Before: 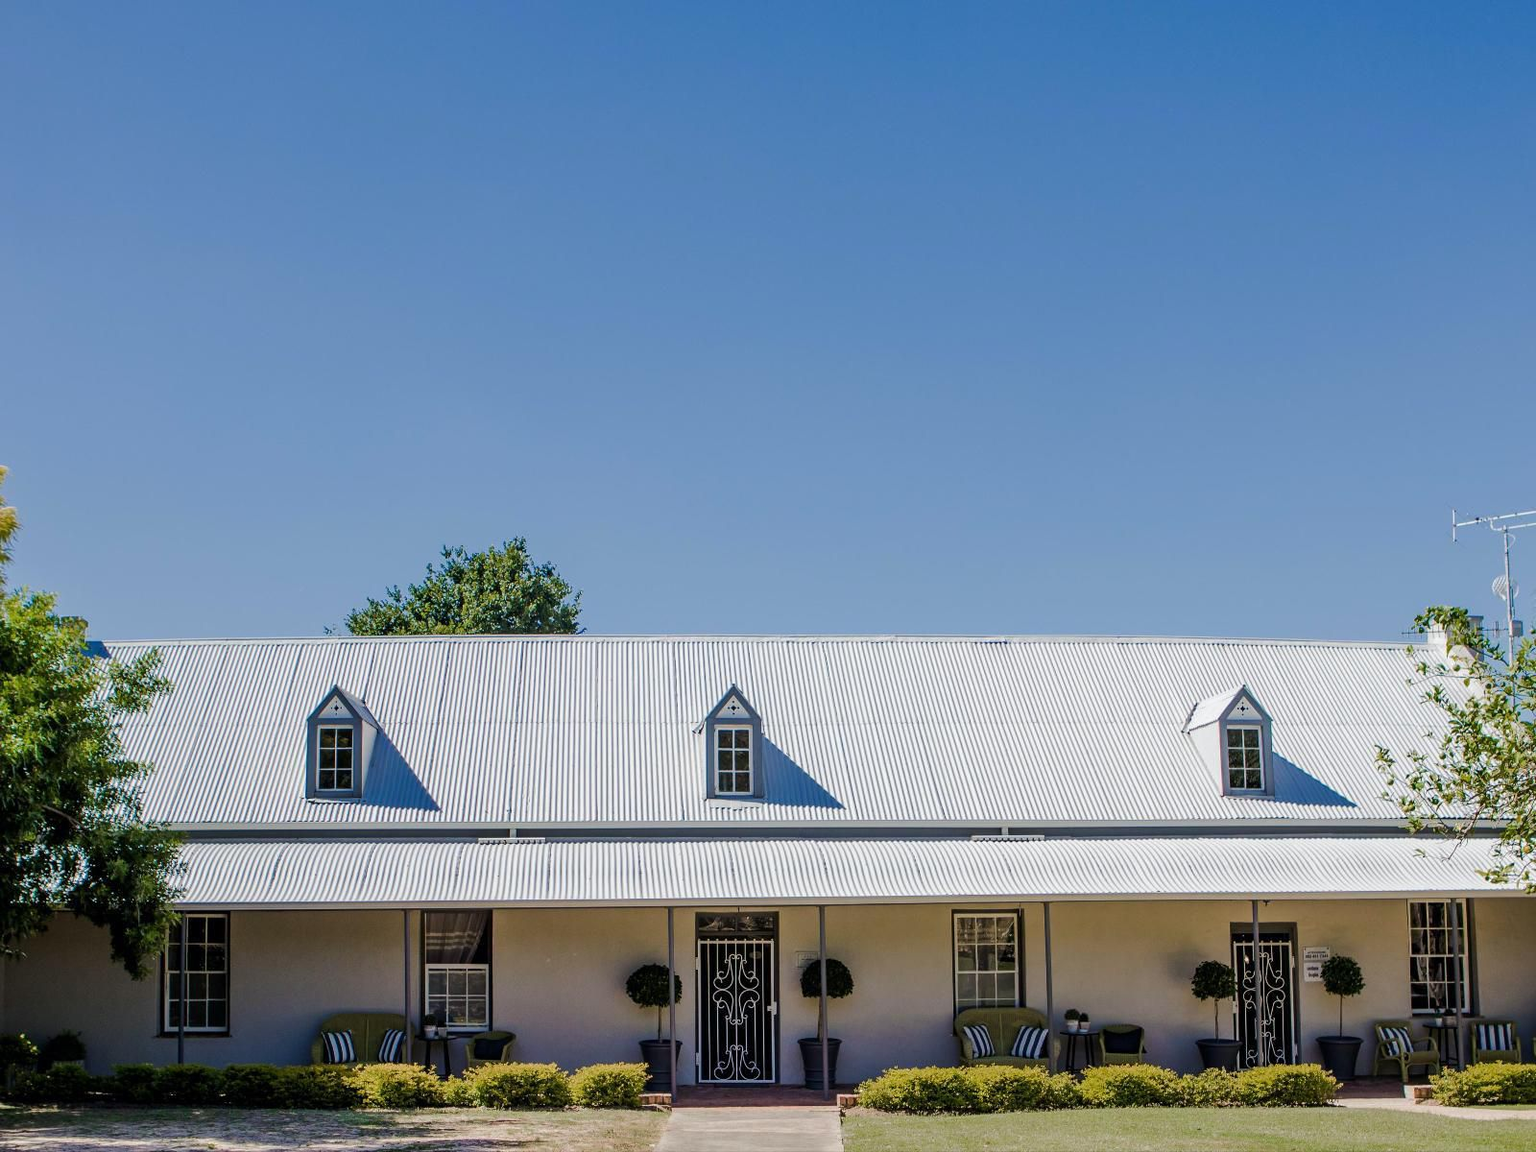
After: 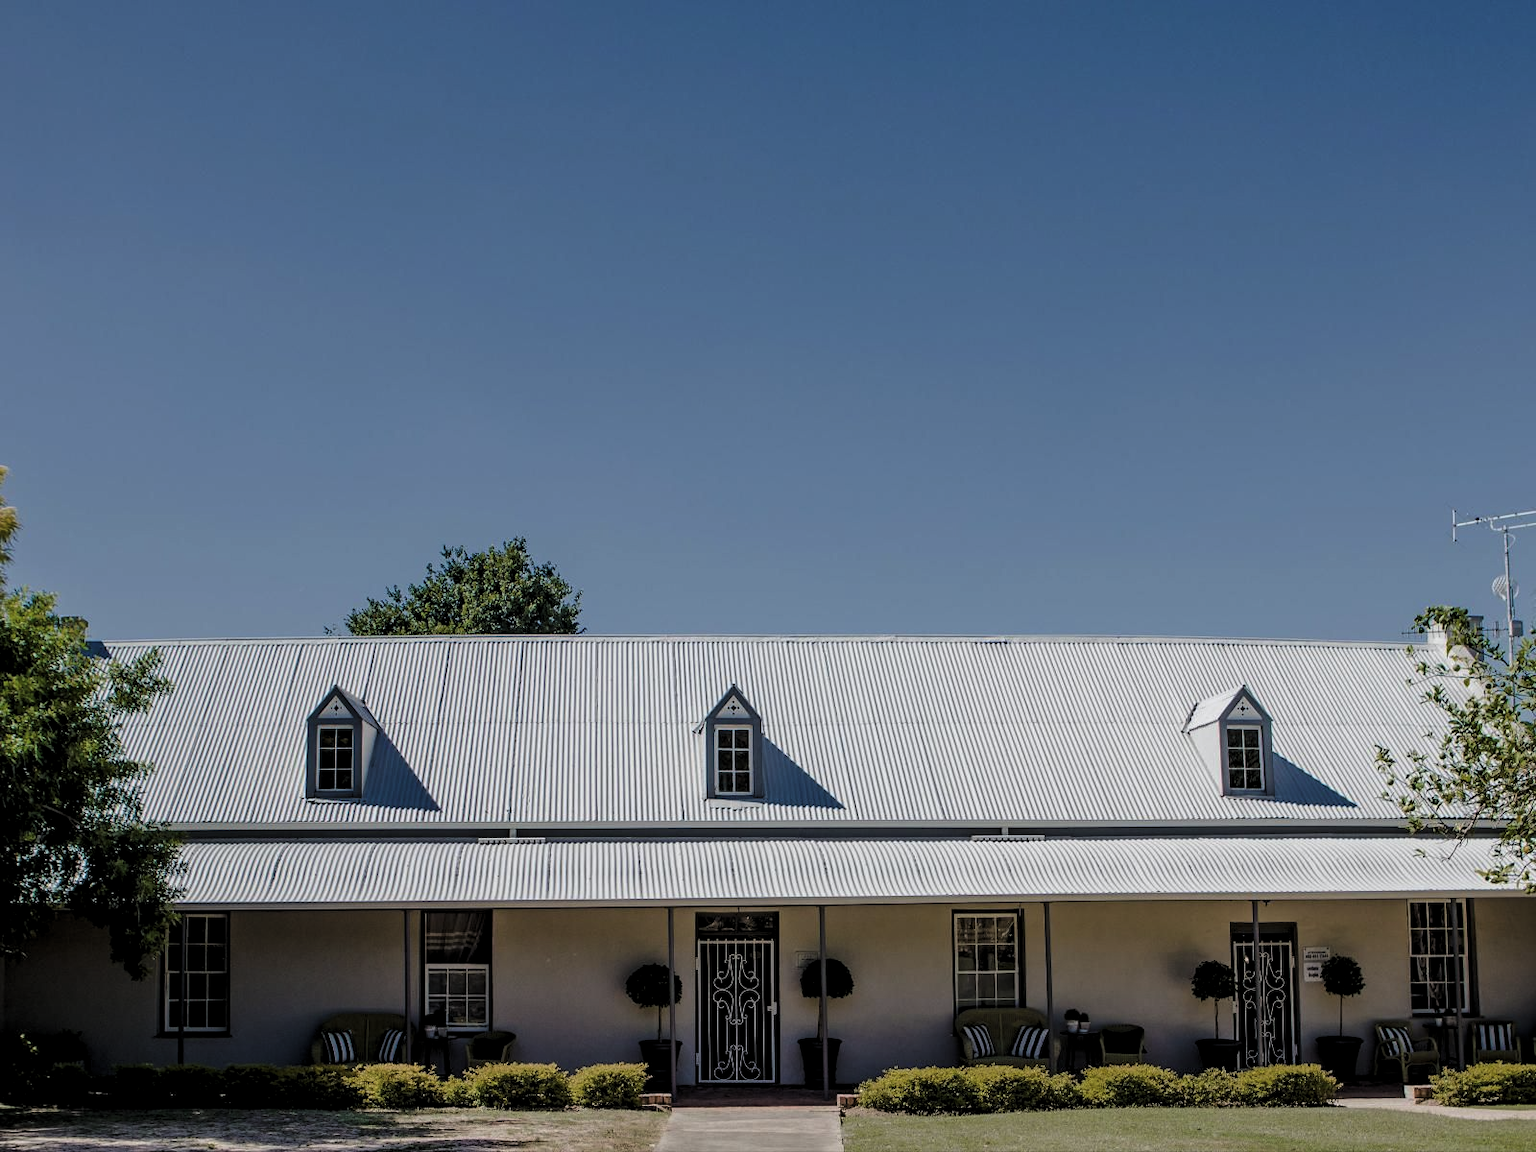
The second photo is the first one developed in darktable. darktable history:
levels: levels [0.116, 0.574, 1]
contrast brightness saturation: contrast -0.07, brightness -0.035, saturation -0.11
